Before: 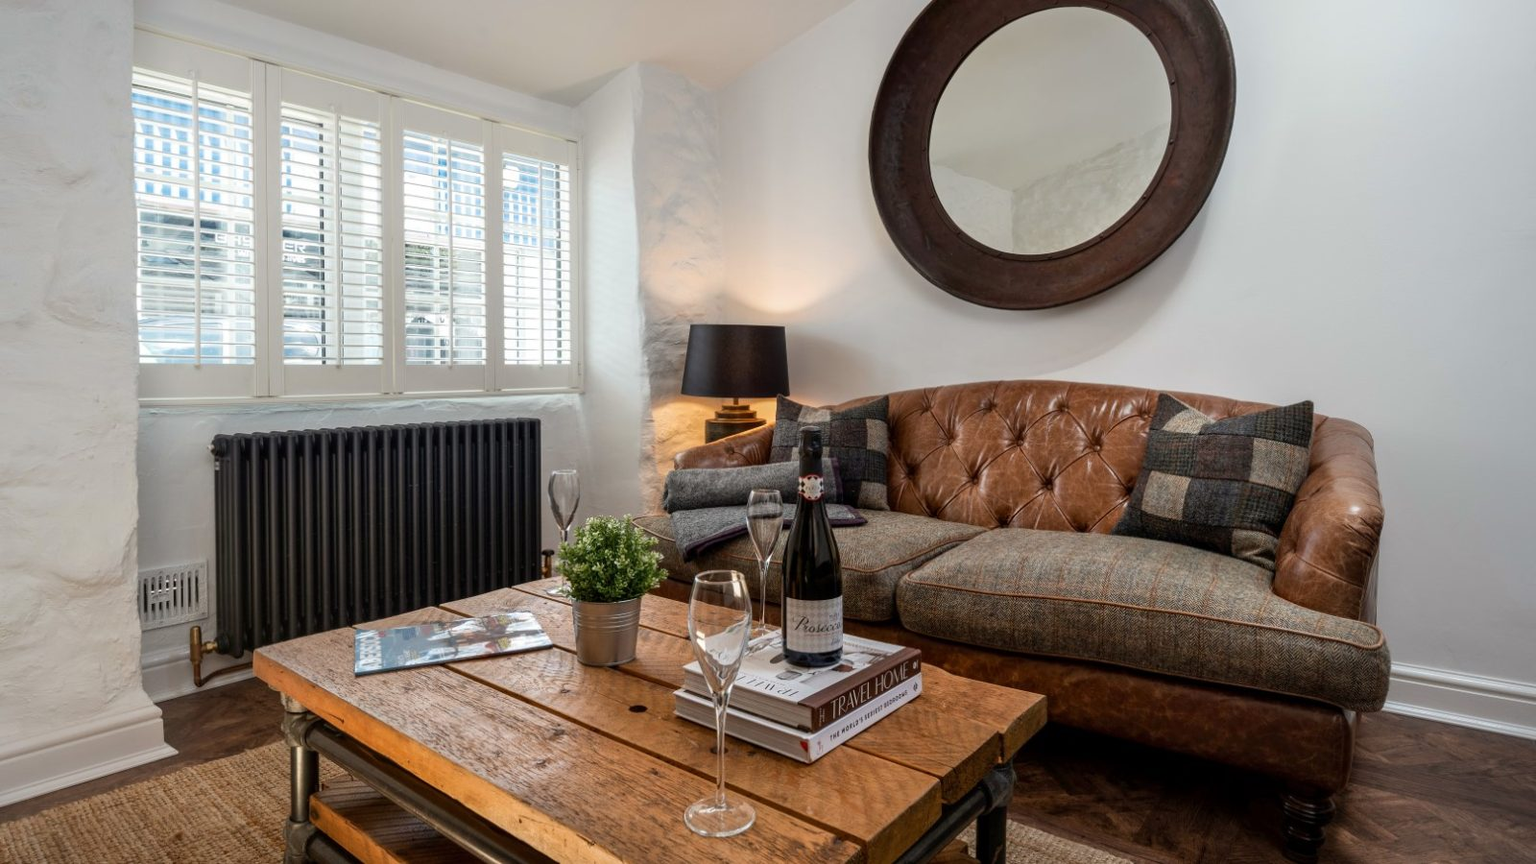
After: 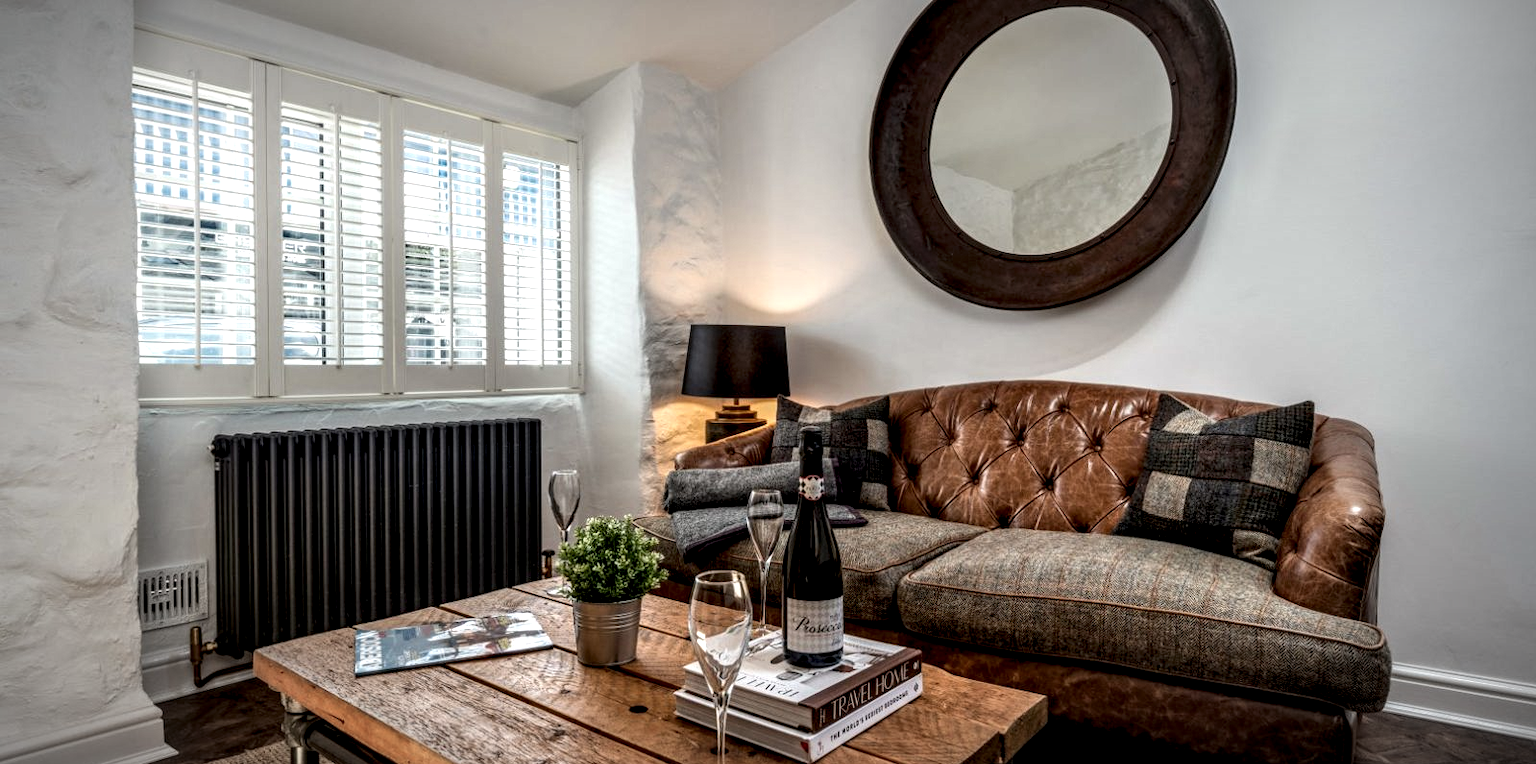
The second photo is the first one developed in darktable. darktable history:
crop and rotate: top 0%, bottom 11.49%
vignetting: fall-off radius 60%, automatic ratio true
local contrast: highlights 19%, detail 186%
